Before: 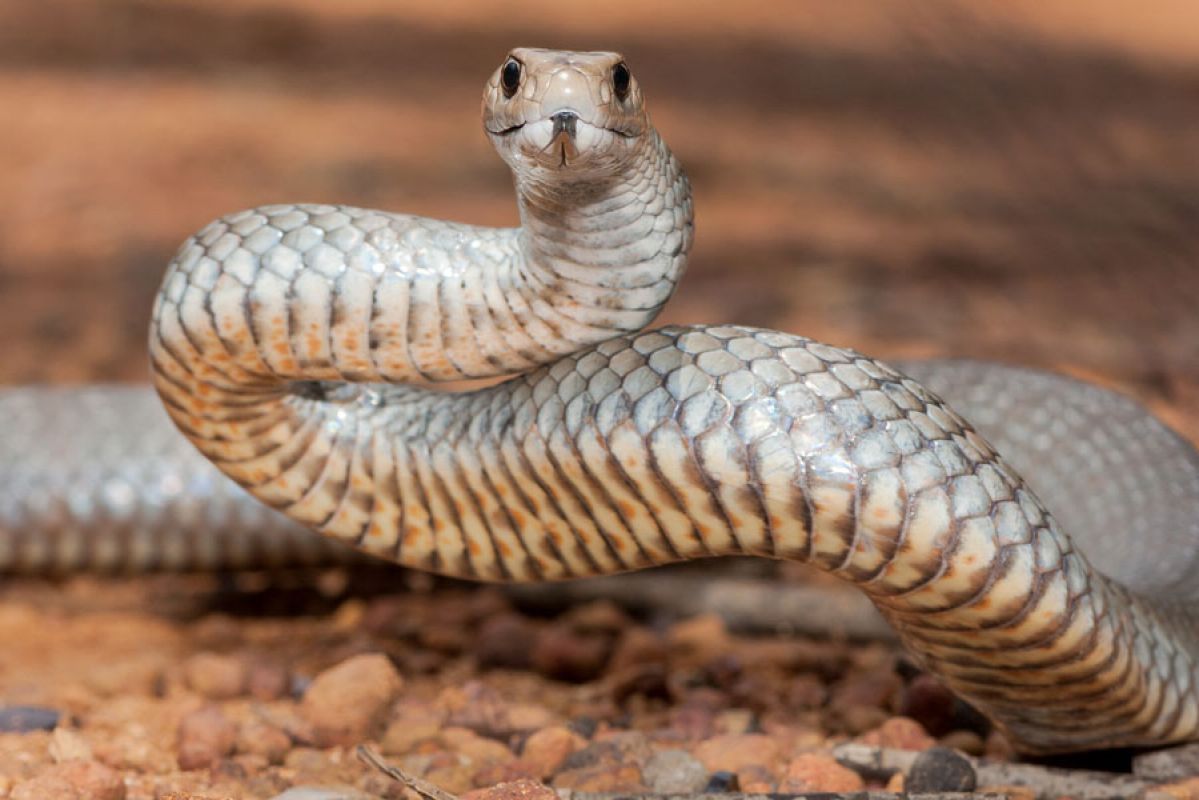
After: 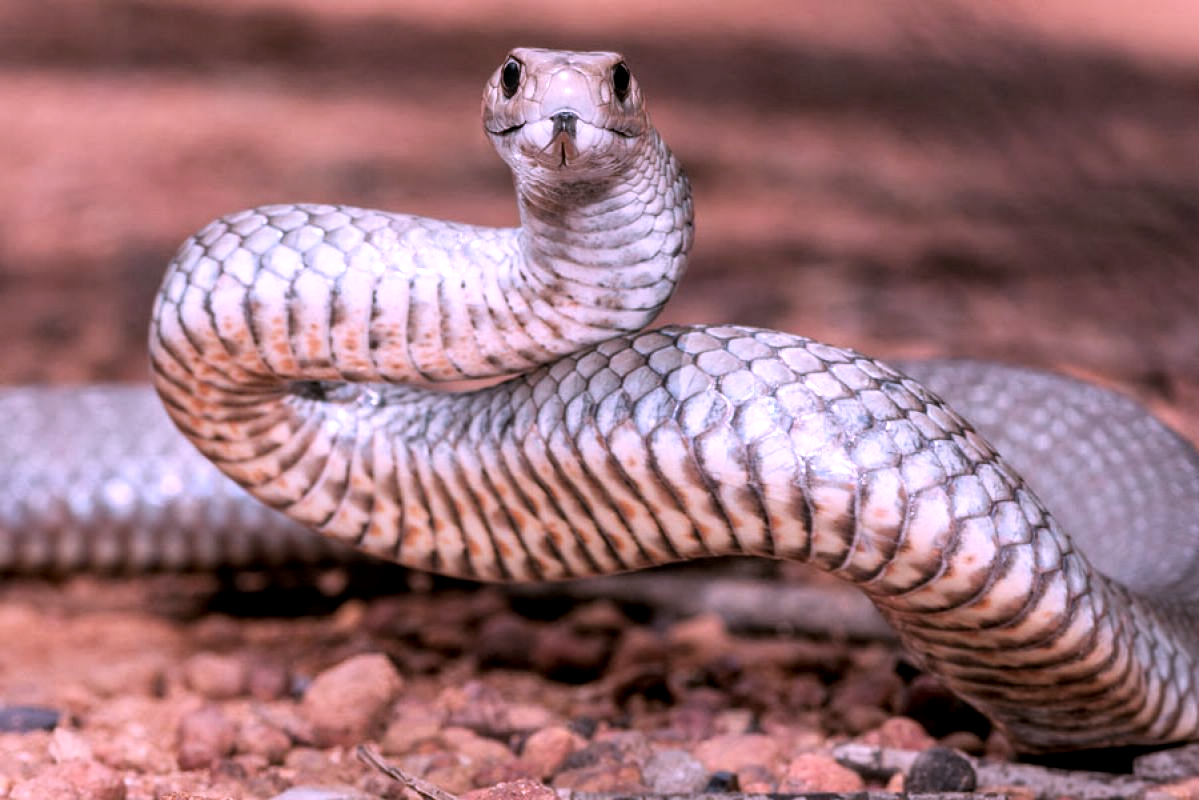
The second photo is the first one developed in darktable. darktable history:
local contrast: on, module defaults
filmic rgb: white relative exposure 2.45 EV, hardness 6.33
color correction: highlights a* 15.03, highlights b* -25.07
